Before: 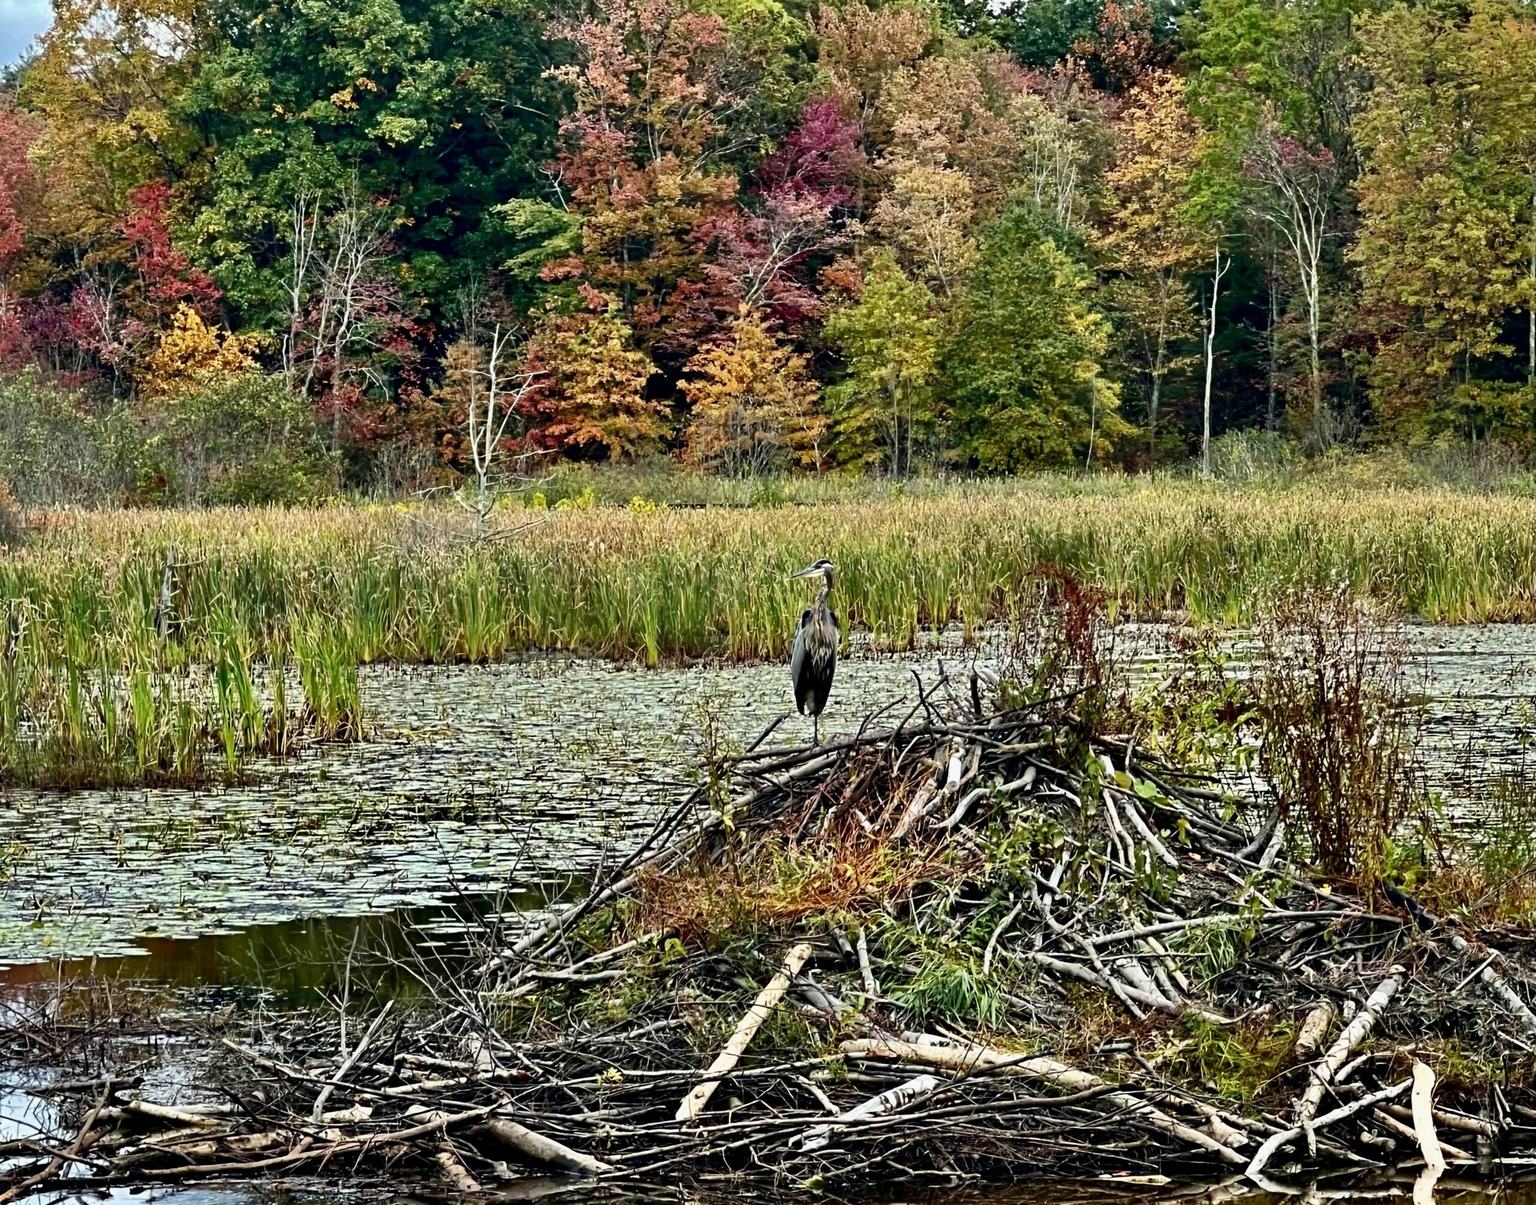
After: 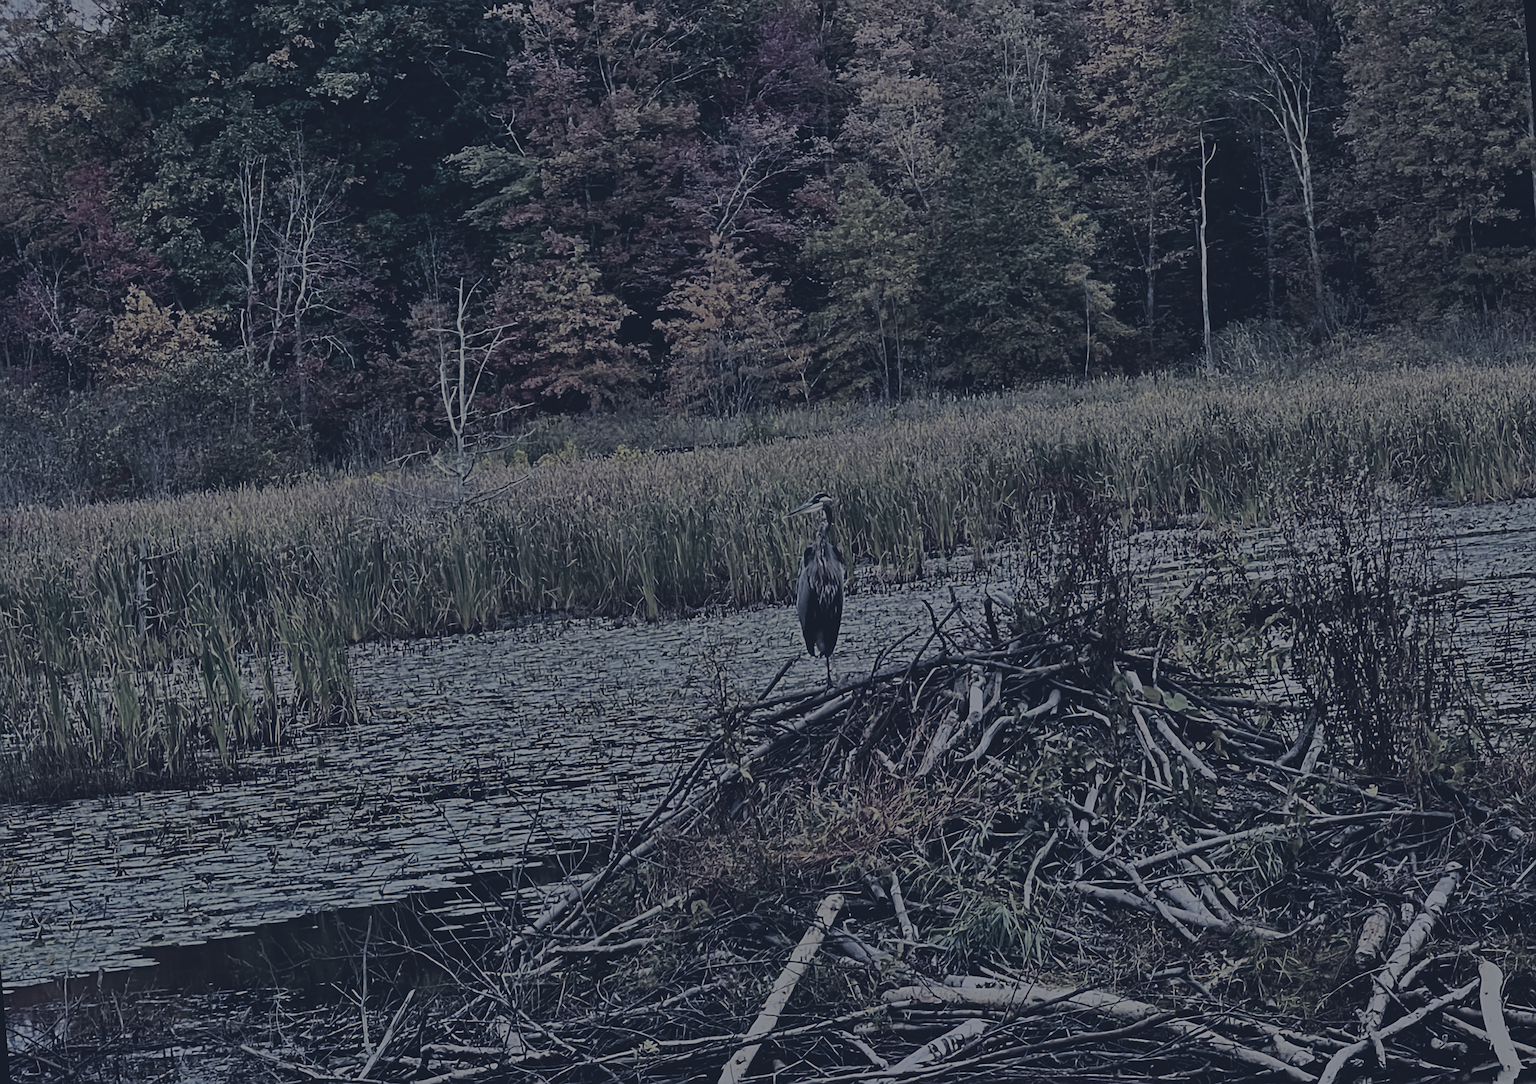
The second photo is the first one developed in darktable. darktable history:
color contrast: green-magenta contrast 0.8, blue-yellow contrast 1.1, unbound 0
sharpen: on, module defaults
tone equalizer: -8 EV -2 EV, -7 EV -2 EV, -6 EV -2 EV, -5 EV -2 EV, -4 EV -2 EV, -3 EV -2 EV, -2 EV -2 EV, -1 EV -1.63 EV, +0 EV -2 EV
exposure: black level correction 0, compensate exposure bias true, compensate highlight preservation false
contrast brightness saturation: contrast -0.26, saturation -0.43
rotate and perspective: rotation -5°, crop left 0.05, crop right 0.952, crop top 0.11, crop bottom 0.89
color balance rgb: on, module defaults
split-toning: shadows › hue 230.4°
